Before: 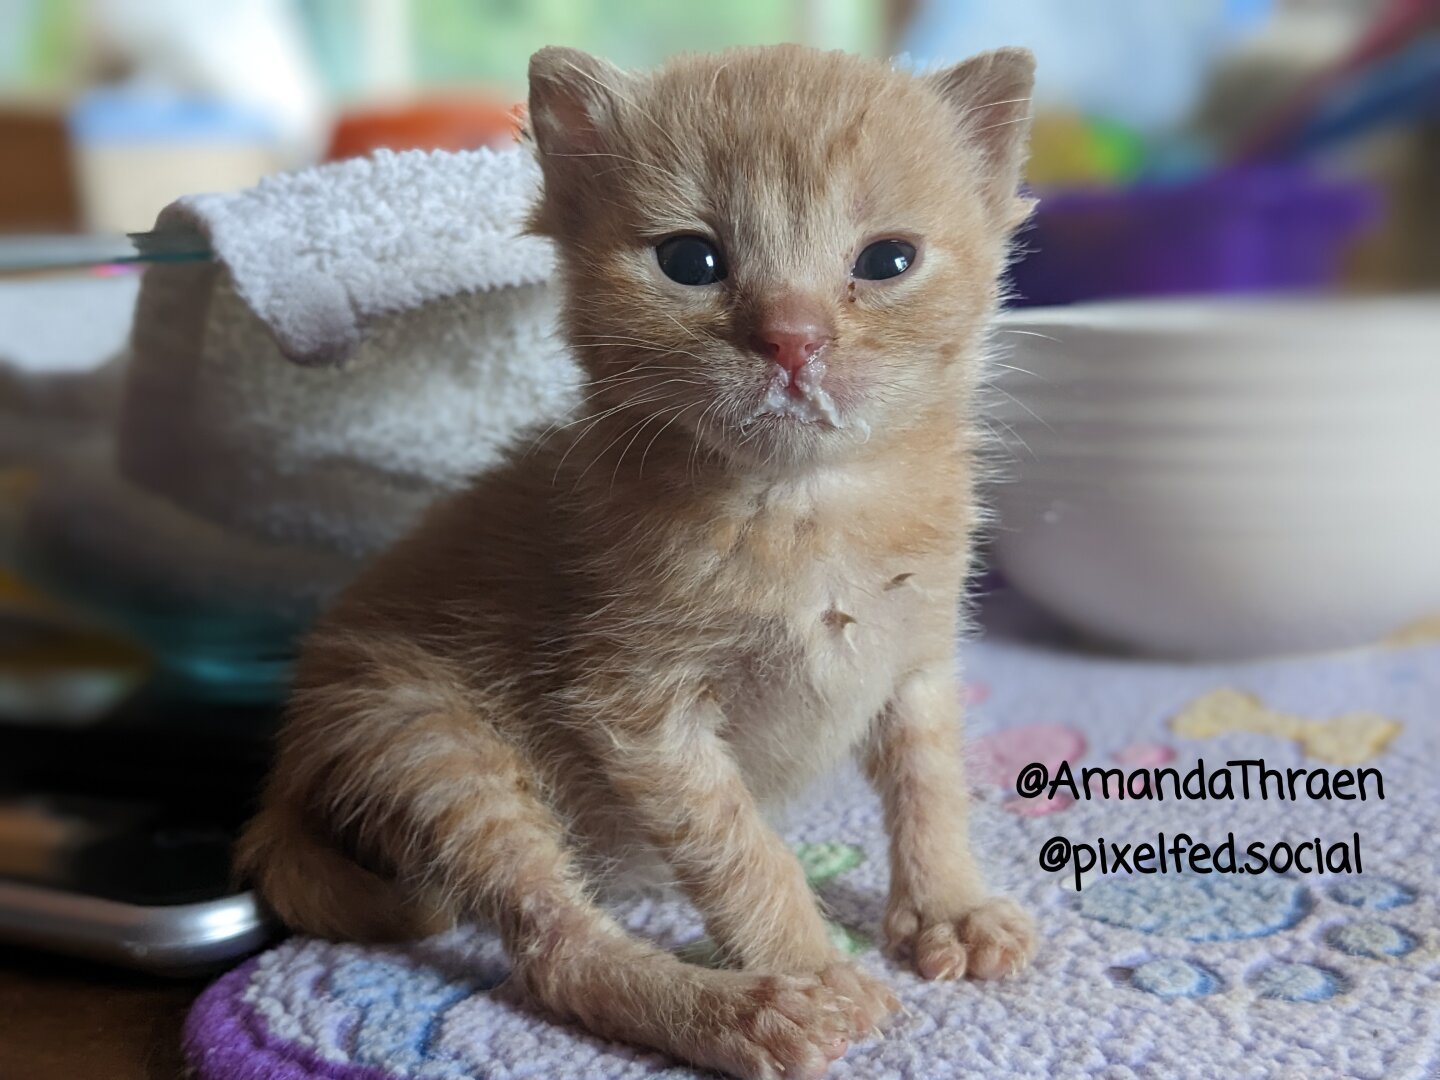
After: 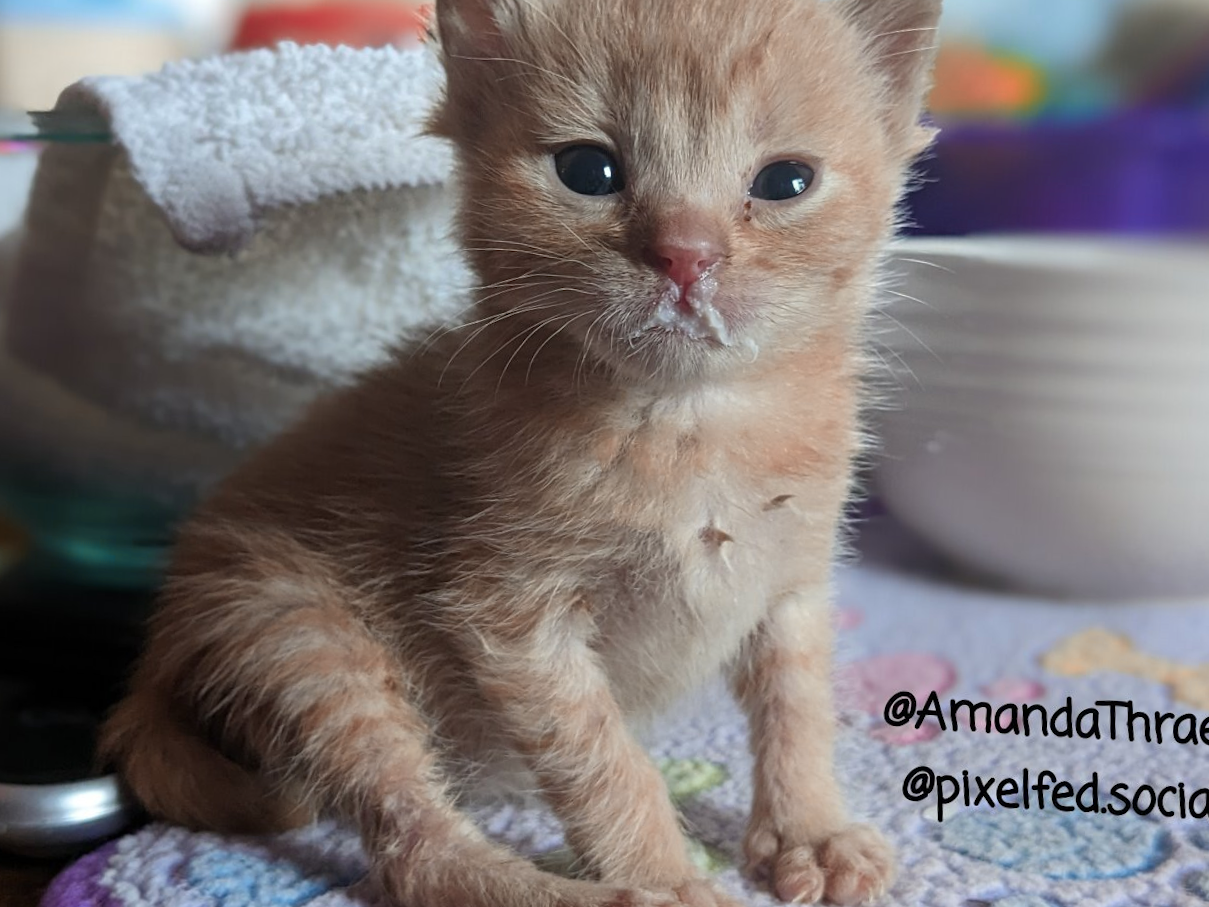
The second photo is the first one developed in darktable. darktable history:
color zones: curves: ch2 [(0, 0.488) (0.143, 0.417) (0.286, 0.212) (0.429, 0.179) (0.571, 0.154) (0.714, 0.415) (0.857, 0.495) (1, 0.488)]
crop and rotate: angle -3.26°, left 5.094%, top 5.222%, right 4.712%, bottom 4.473%
